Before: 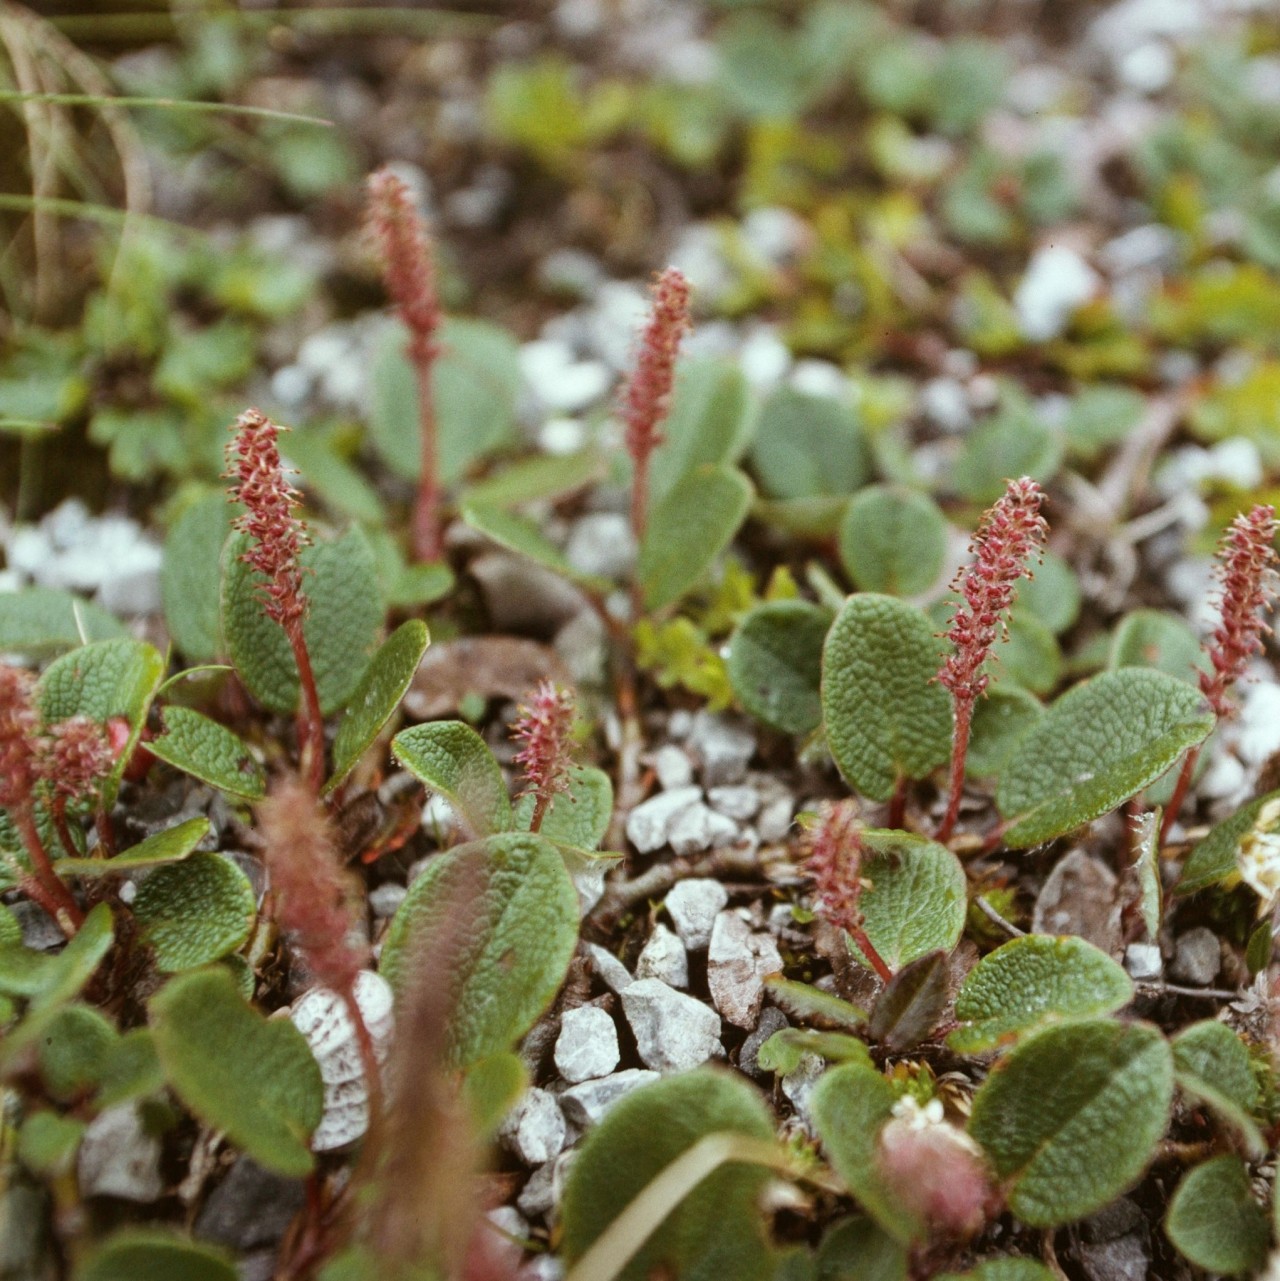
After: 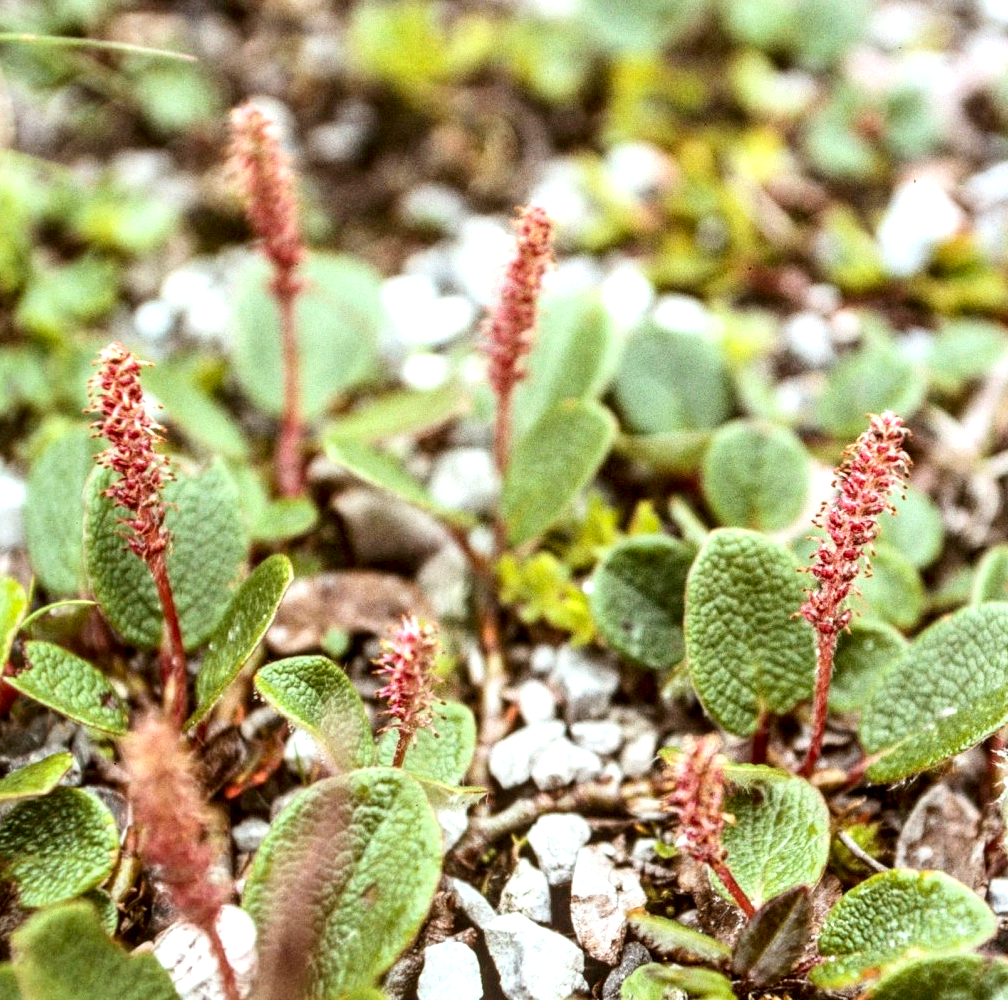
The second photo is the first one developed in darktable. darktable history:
contrast brightness saturation: contrast 0.2, brightness 0.16, saturation 0.22
exposure: black level correction 0.001, exposure 0.5 EV, compensate exposure bias true, compensate highlight preservation false
local contrast: detail 160%
crop and rotate: left 10.77%, top 5.1%, right 10.41%, bottom 16.76%
